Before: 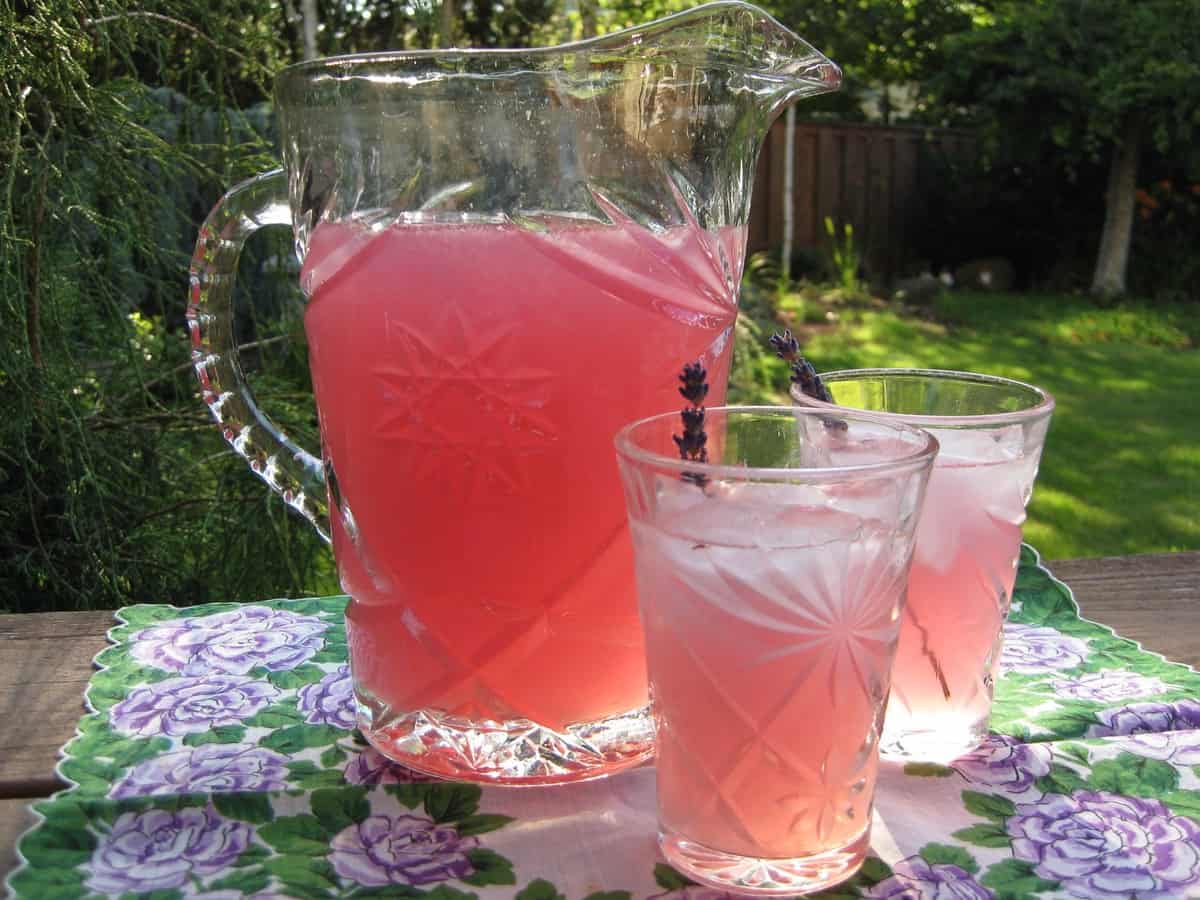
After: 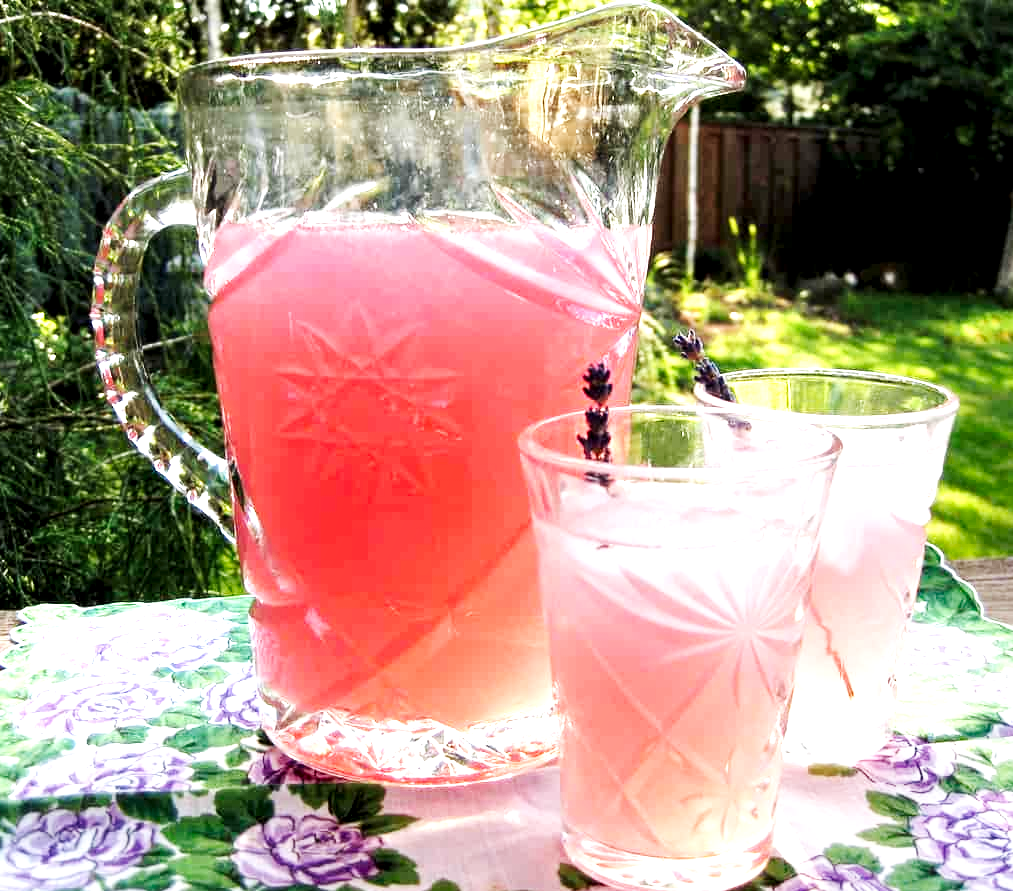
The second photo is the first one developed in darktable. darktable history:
crop: left 8.061%, right 7.521%
local contrast: highlights 184%, shadows 118%, detail 140%, midtone range 0.259
base curve: curves: ch0 [(0, 0.003) (0.001, 0.002) (0.006, 0.004) (0.02, 0.022) (0.048, 0.086) (0.094, 0.234) (0.162, 0.431) (0.258, 0.629) (0.385, 0.8) (0.548, 0.918) (0.751, 0.988) (1, 1)], preserve colors none
